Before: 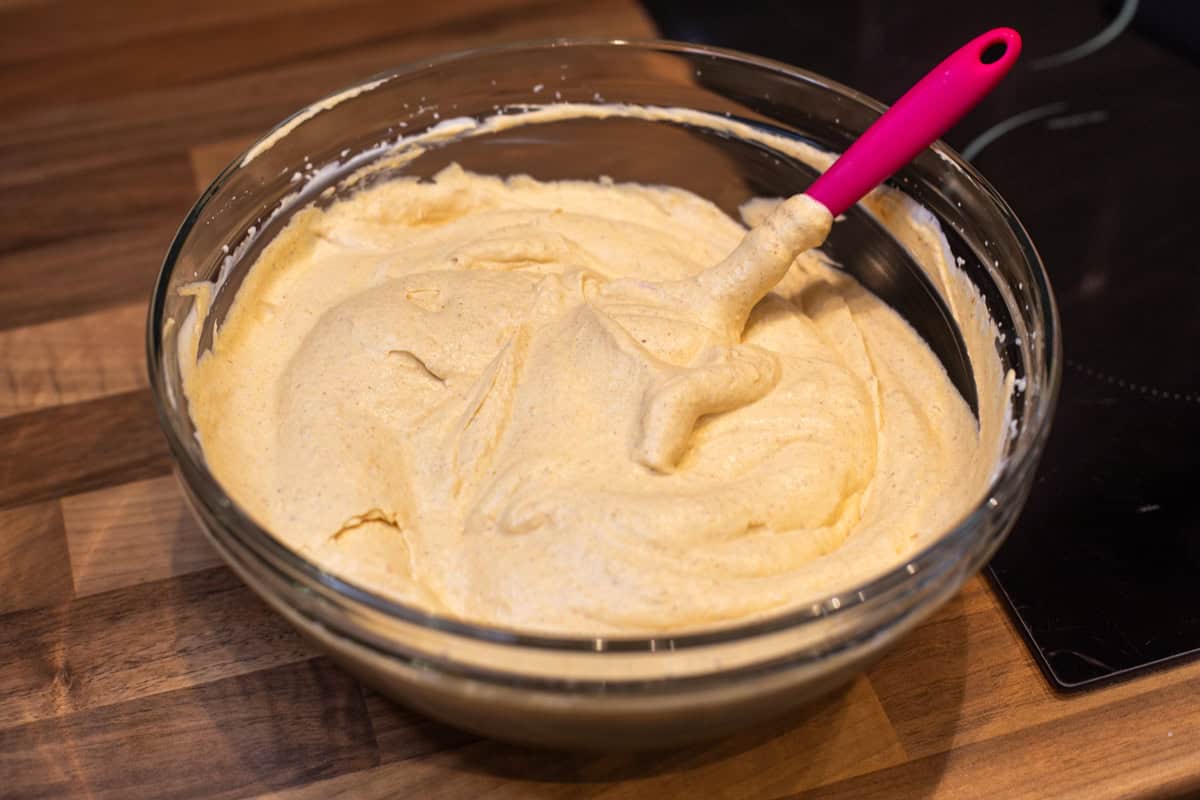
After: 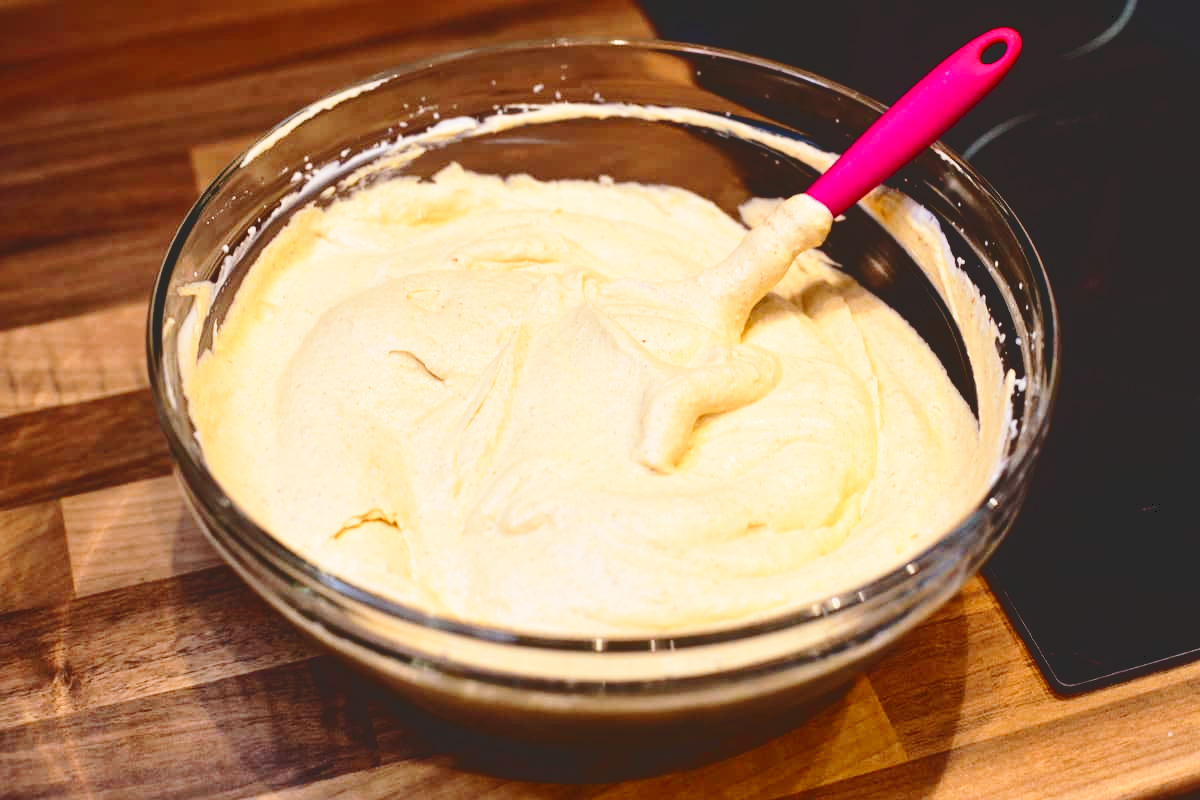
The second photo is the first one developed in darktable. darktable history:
base curve: curves: ch0 [(0, 0) (0.028, 0.03) (0.121, 0.232) (0.46, 0.748) (0.859, 0.968) (1, 1)], preserve colors none
tone curve: curves: ch0 [(0, 0) (0.003, 0.161) (0.011, 0.161) (0.025, 0.161) (0.044, 0.161) (0.069, 0.161) (0.1, 0.161) (0.136, 0.163) (0.177, 0.179) (0.224, 0.207) (0.277, 0.243) (0.335, 0.292) (0.399, 0.361) (0.468, 0.452) (0.543, 0.547) (0.623, 0.638) (0.709, 0.731) (0.801, 0.826) (0.898, 0.911) (1, 1)], color space Lab, independent channels, preserve colors none
